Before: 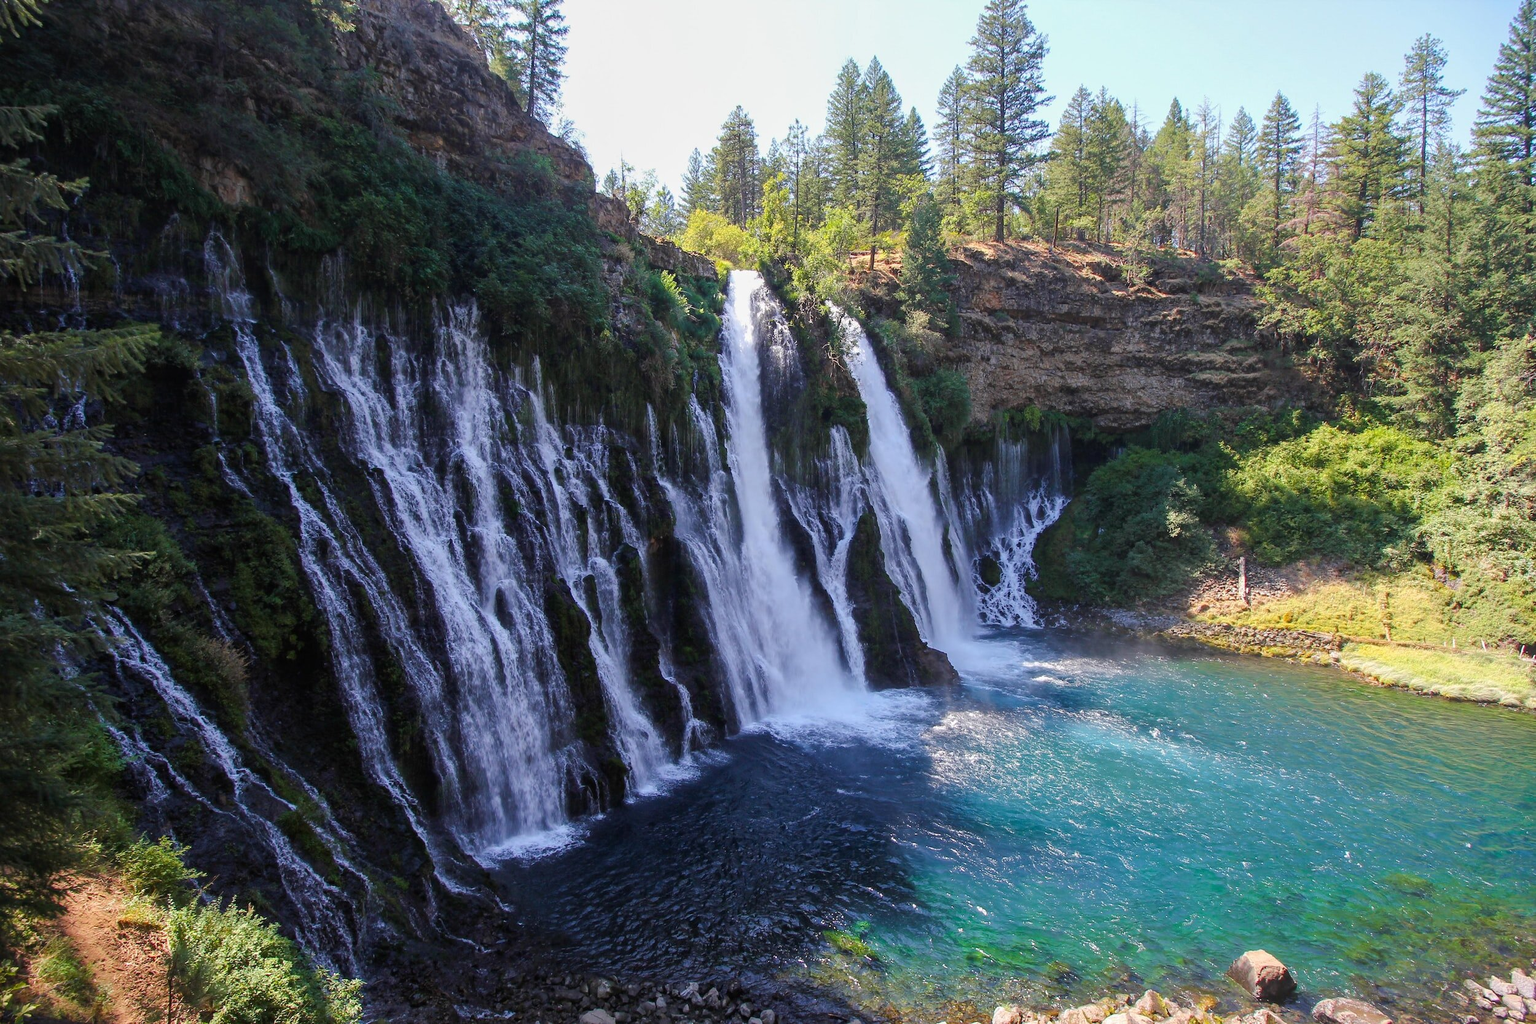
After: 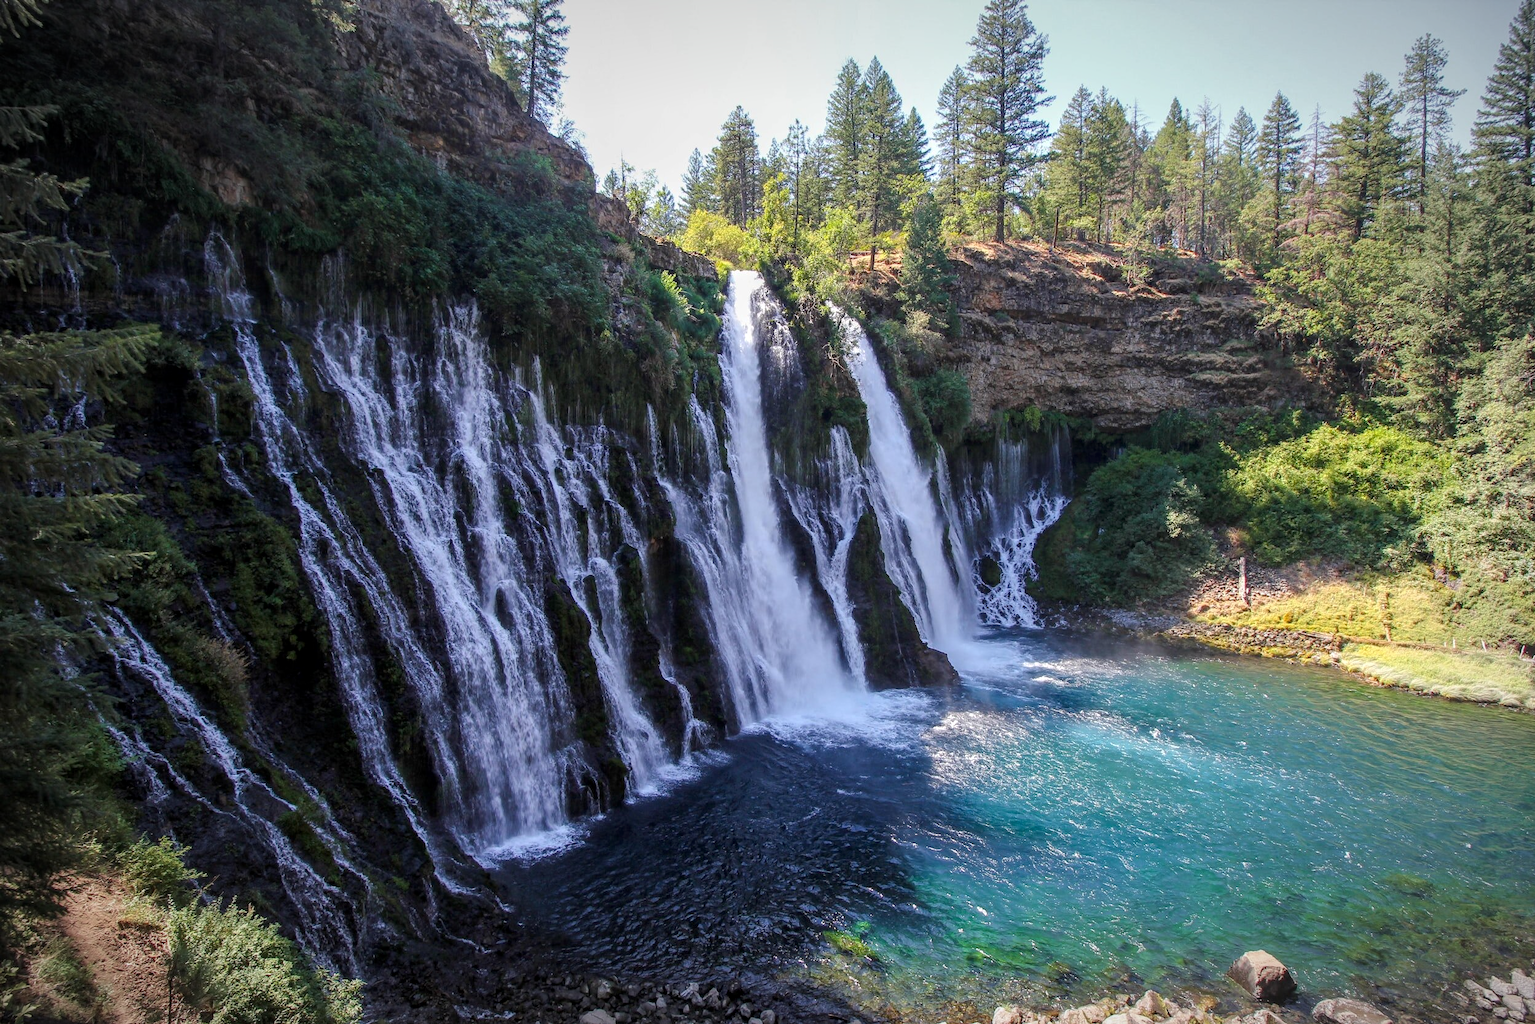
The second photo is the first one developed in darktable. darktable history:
local contrast: on, module defaults
vignetting: fall-off radius 60%, automatic ratio true
